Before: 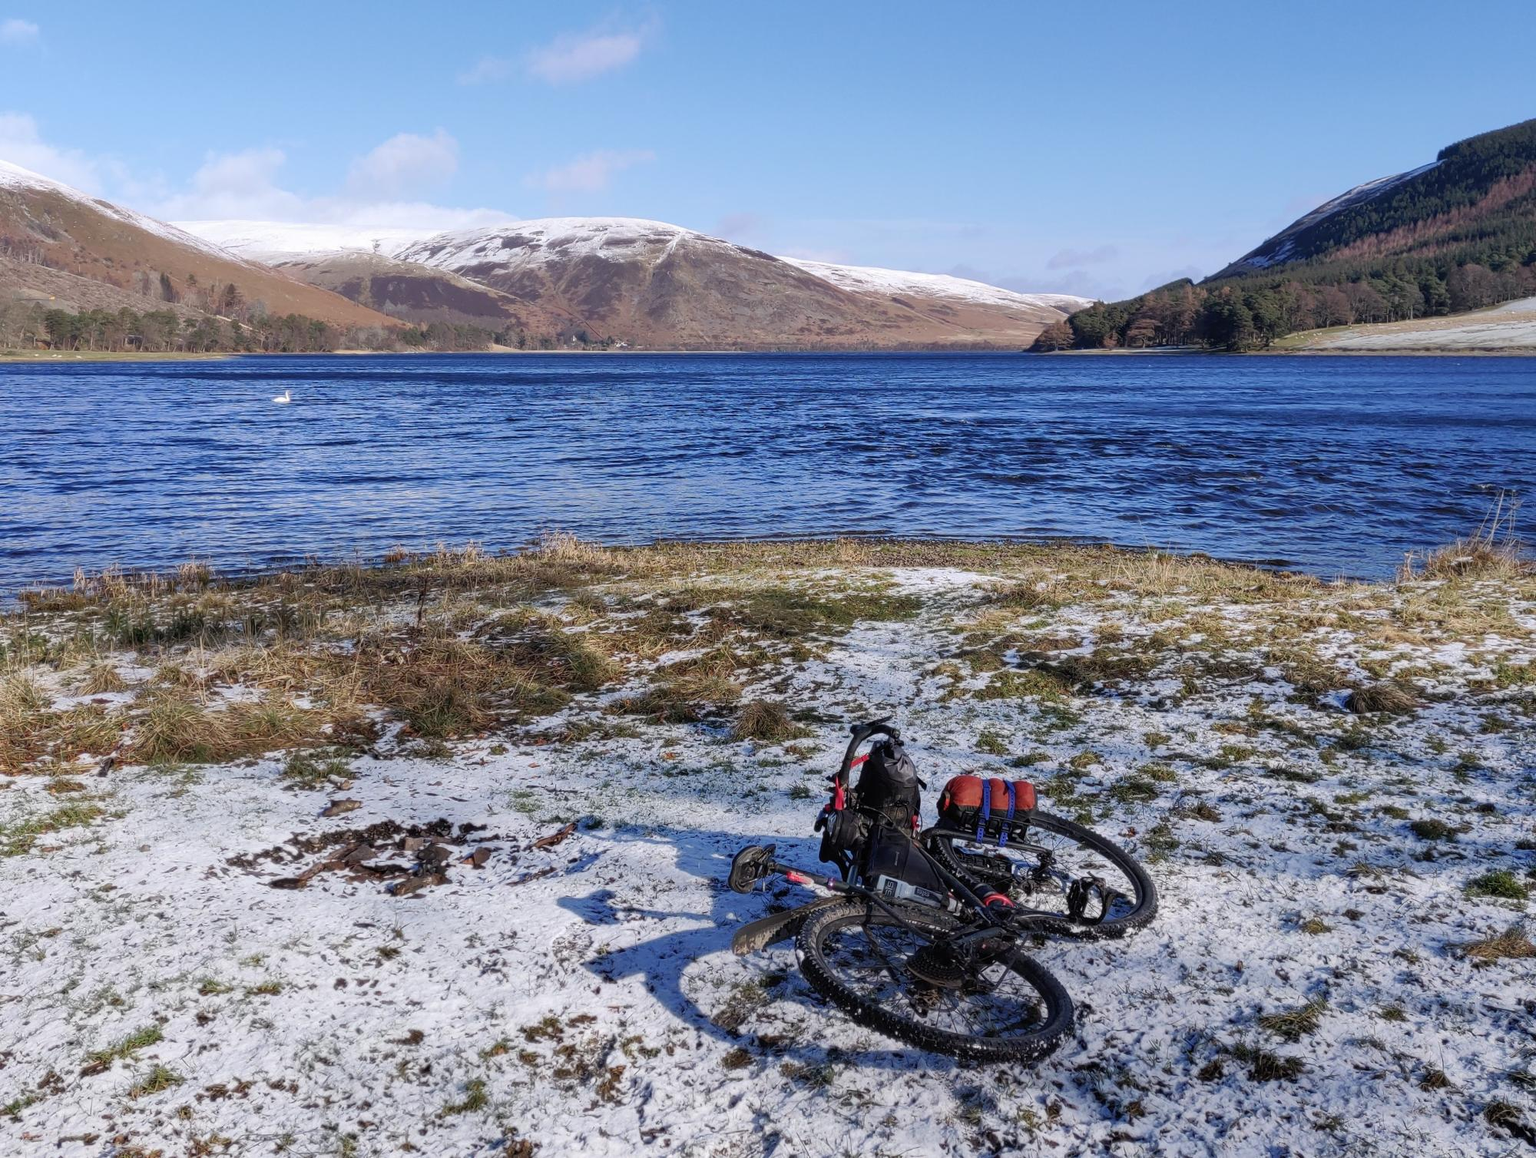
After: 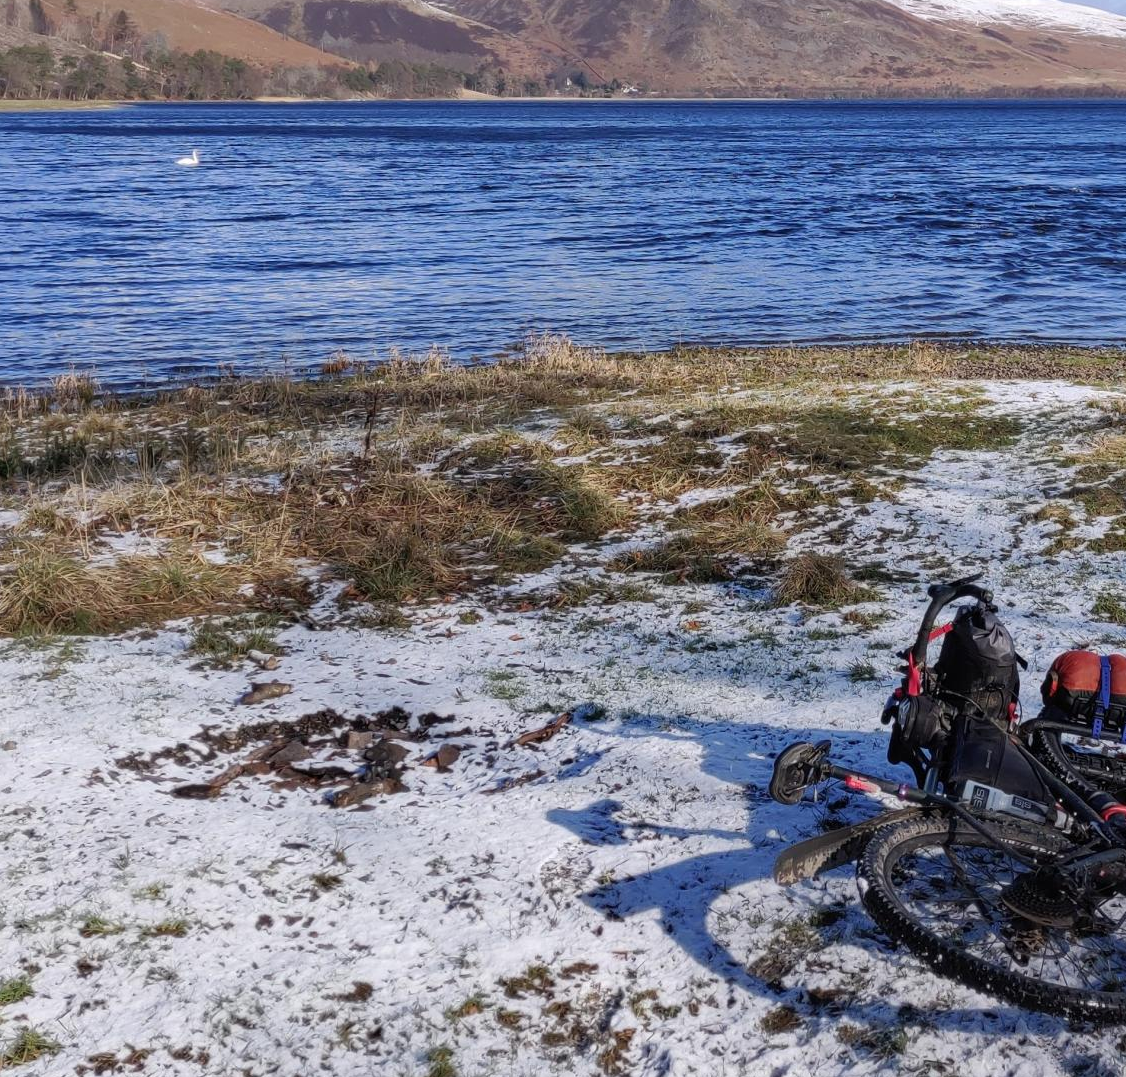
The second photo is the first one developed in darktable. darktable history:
crop: left 8.966%, top 23.852%, right 34.699%, bottom 4.703%
white balance: emerald 1
